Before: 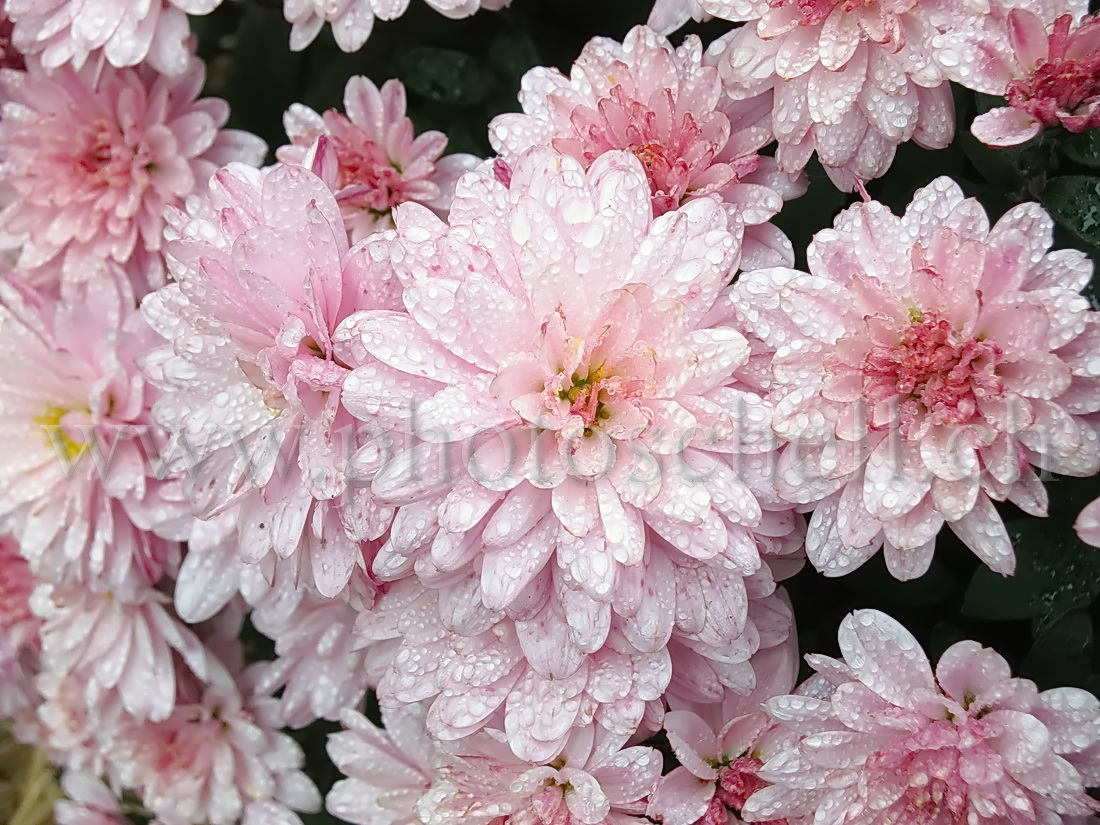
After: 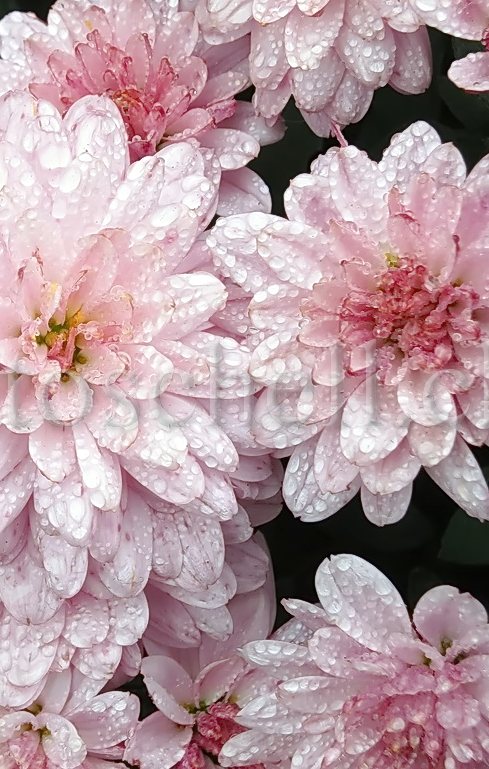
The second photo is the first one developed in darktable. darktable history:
crop: left 47.601%, top 6.674%, right 7.898%
tone equalizer: on, module defaults
color zones: curves: ch0 [(0.068, 0.464) (0.25, 0.5) (0.48, 0.508) (0.75, 0.536) (0.886, 0.476) (0.967, 0.456)]; ch1 [(0.066, 0.456) (0.25, 0.5) (0.616, 0.508) (0.746, 0.56) (0.934, 0.444)]
exposure: exposure 0.077 EV, compensate highlight preservation false
